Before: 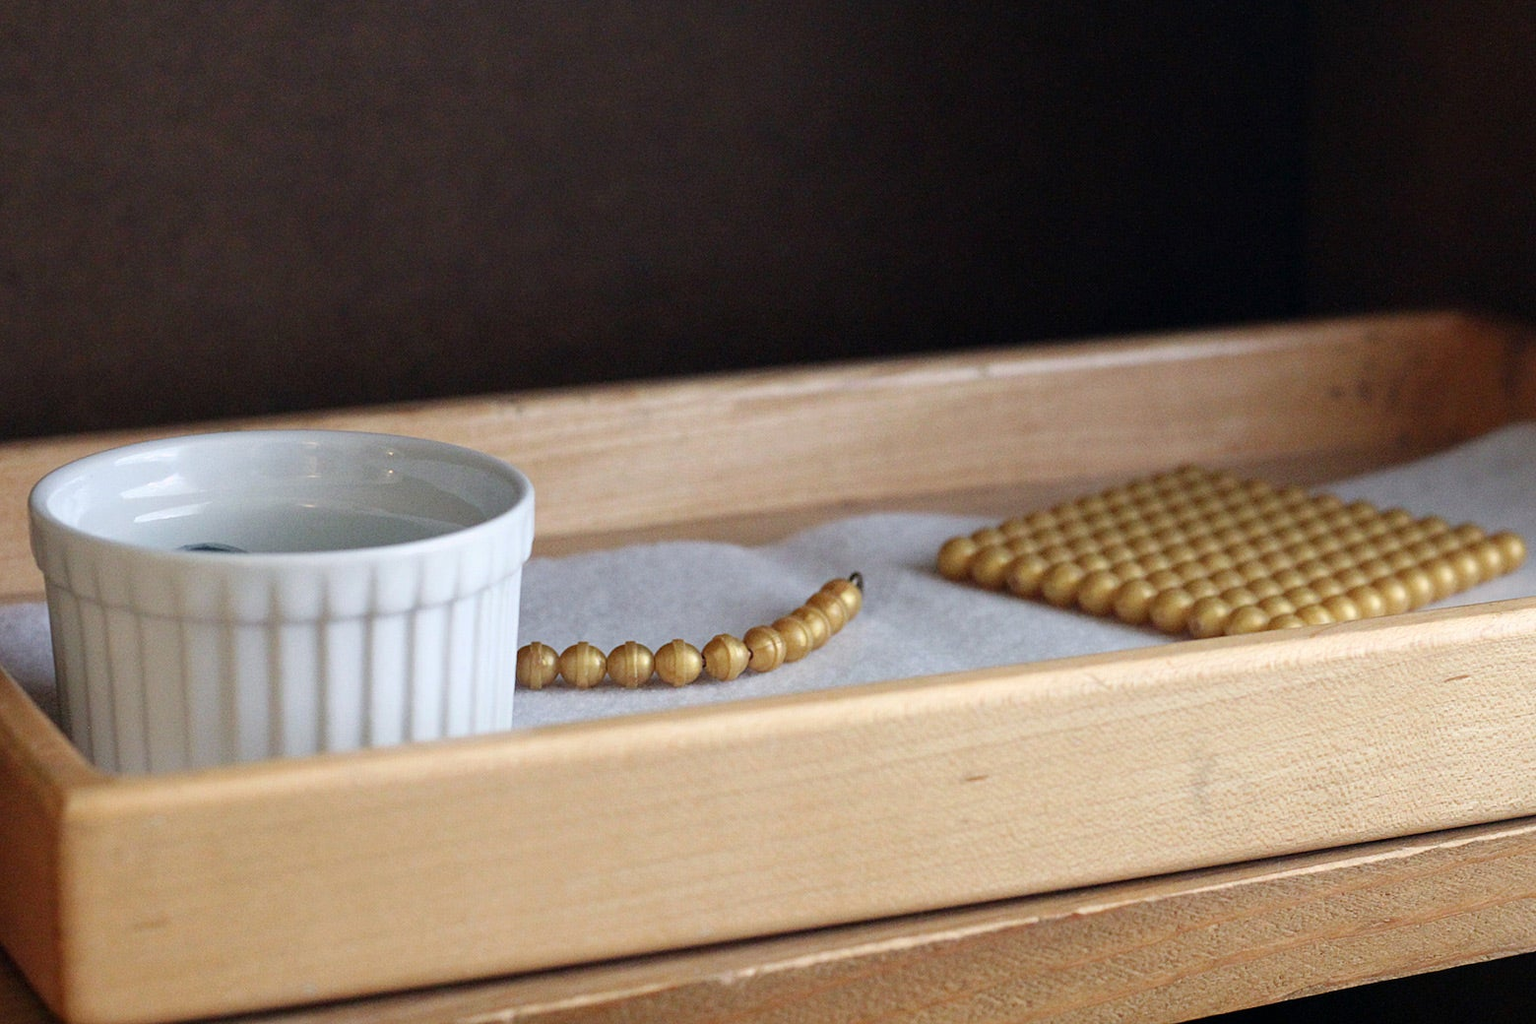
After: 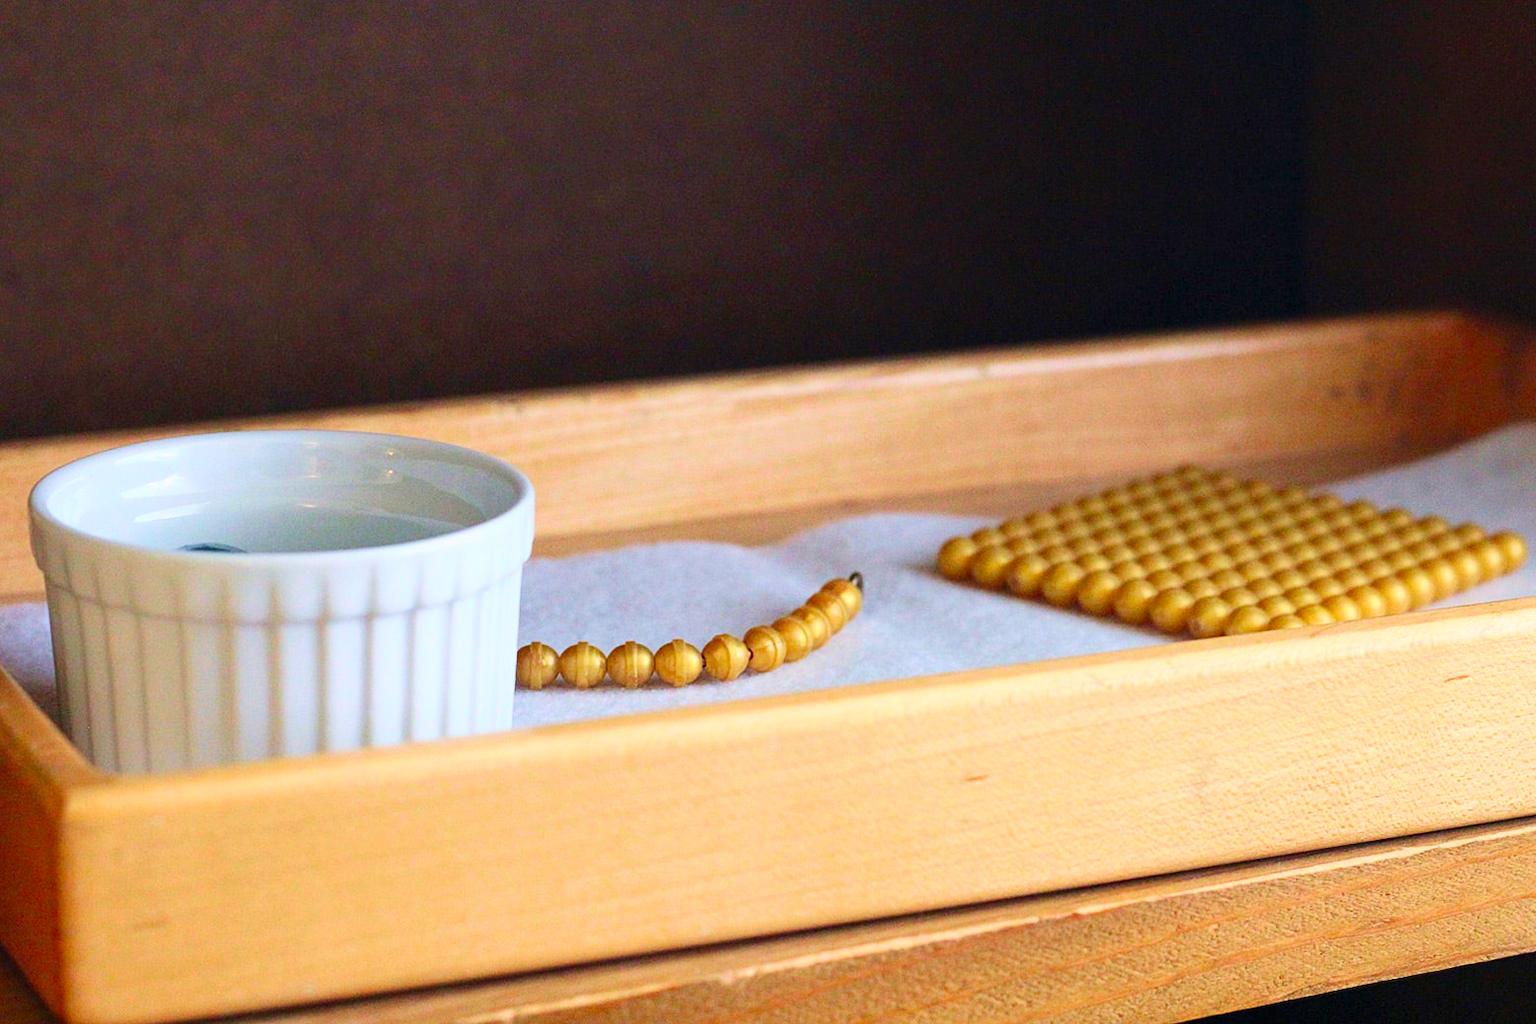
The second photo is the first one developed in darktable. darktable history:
velvia: on, module defaults
contrast brightness saturation: contrast 0.202, brightness 0.194, saturation 0.815
